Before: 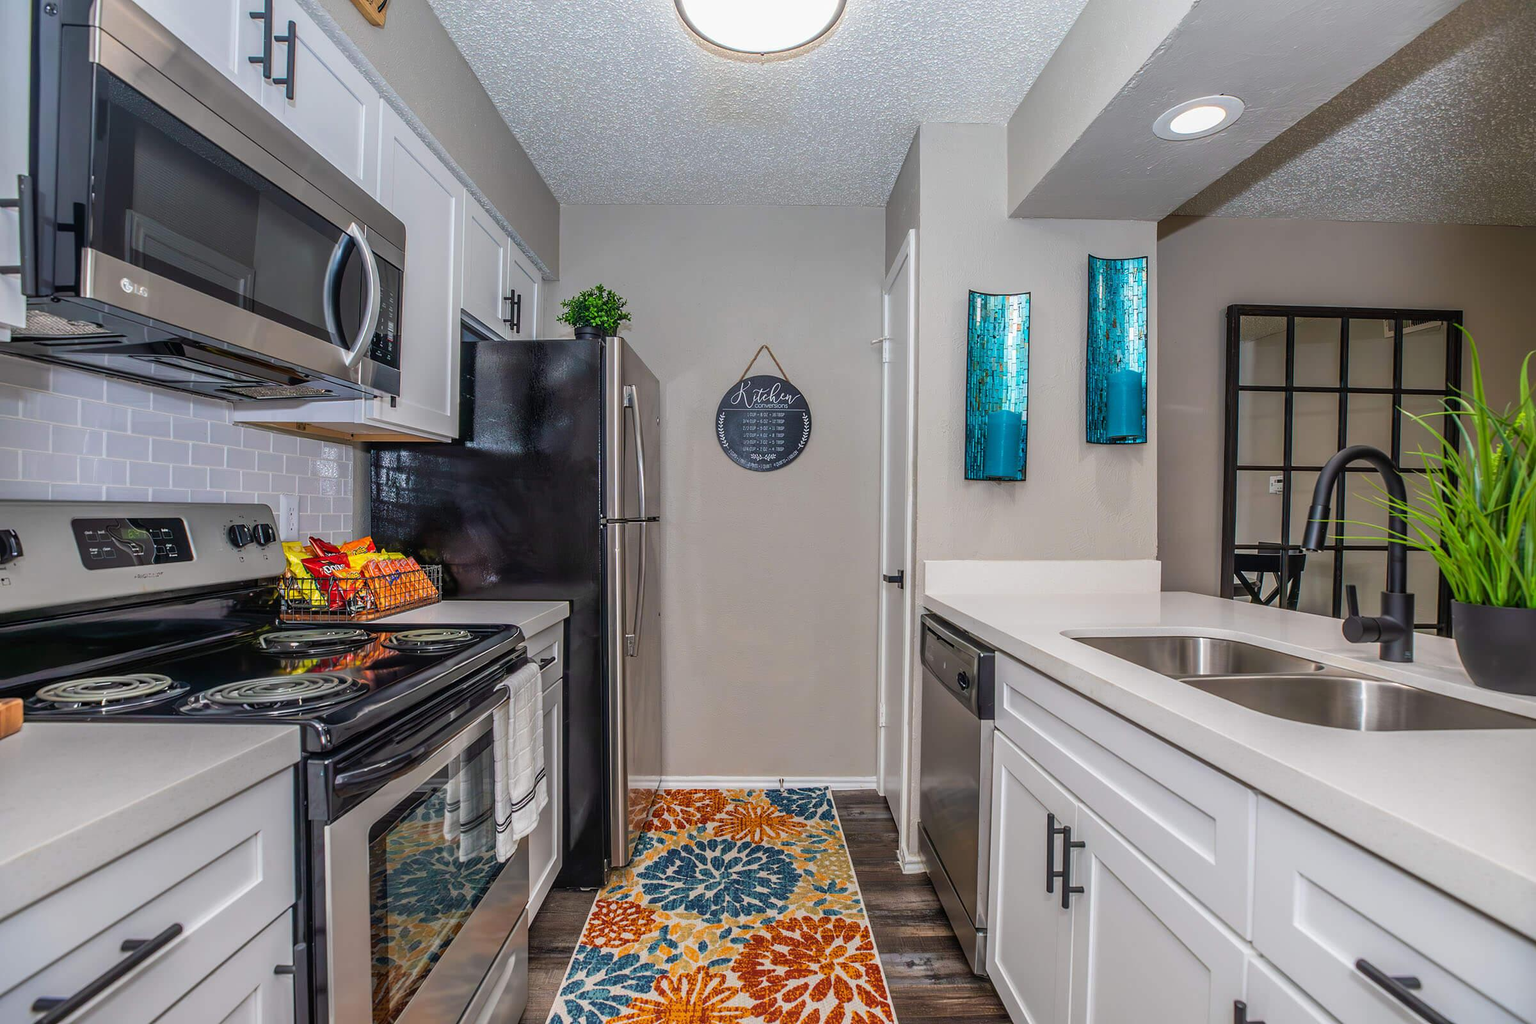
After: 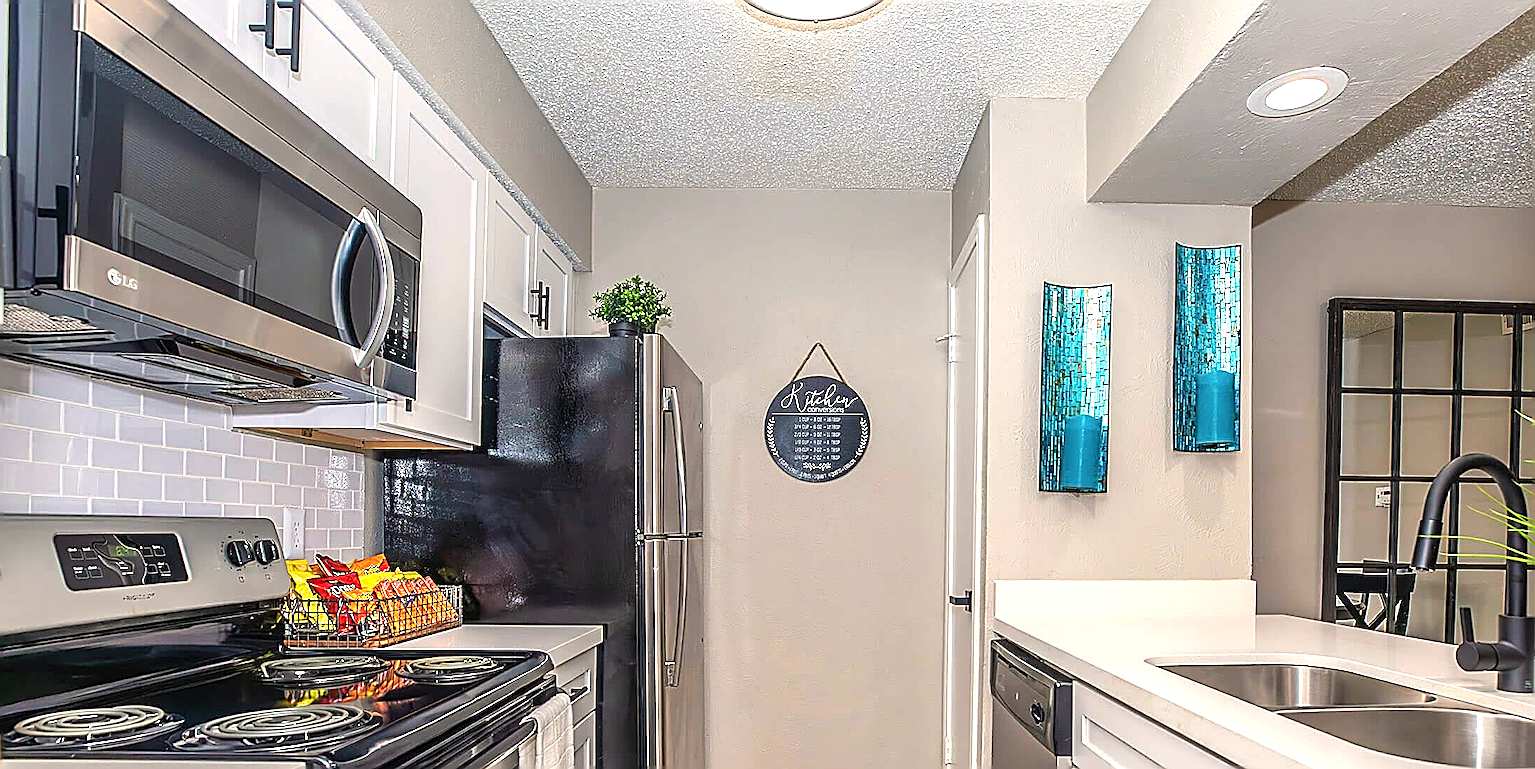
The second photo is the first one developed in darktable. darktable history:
sharpen: amount 1.849
color balance rgb: highlights gain › chroma 2.974%, highlights gain › hue 72.41°, perceptual saturation grading › global saturation 0.71%
crop: left 1.524%, top 3.403%, right 7.777%, bottom 28.488%
exposure: exposure 0.782 EV, compensate exposure bias true, compensate highlight preservation false
